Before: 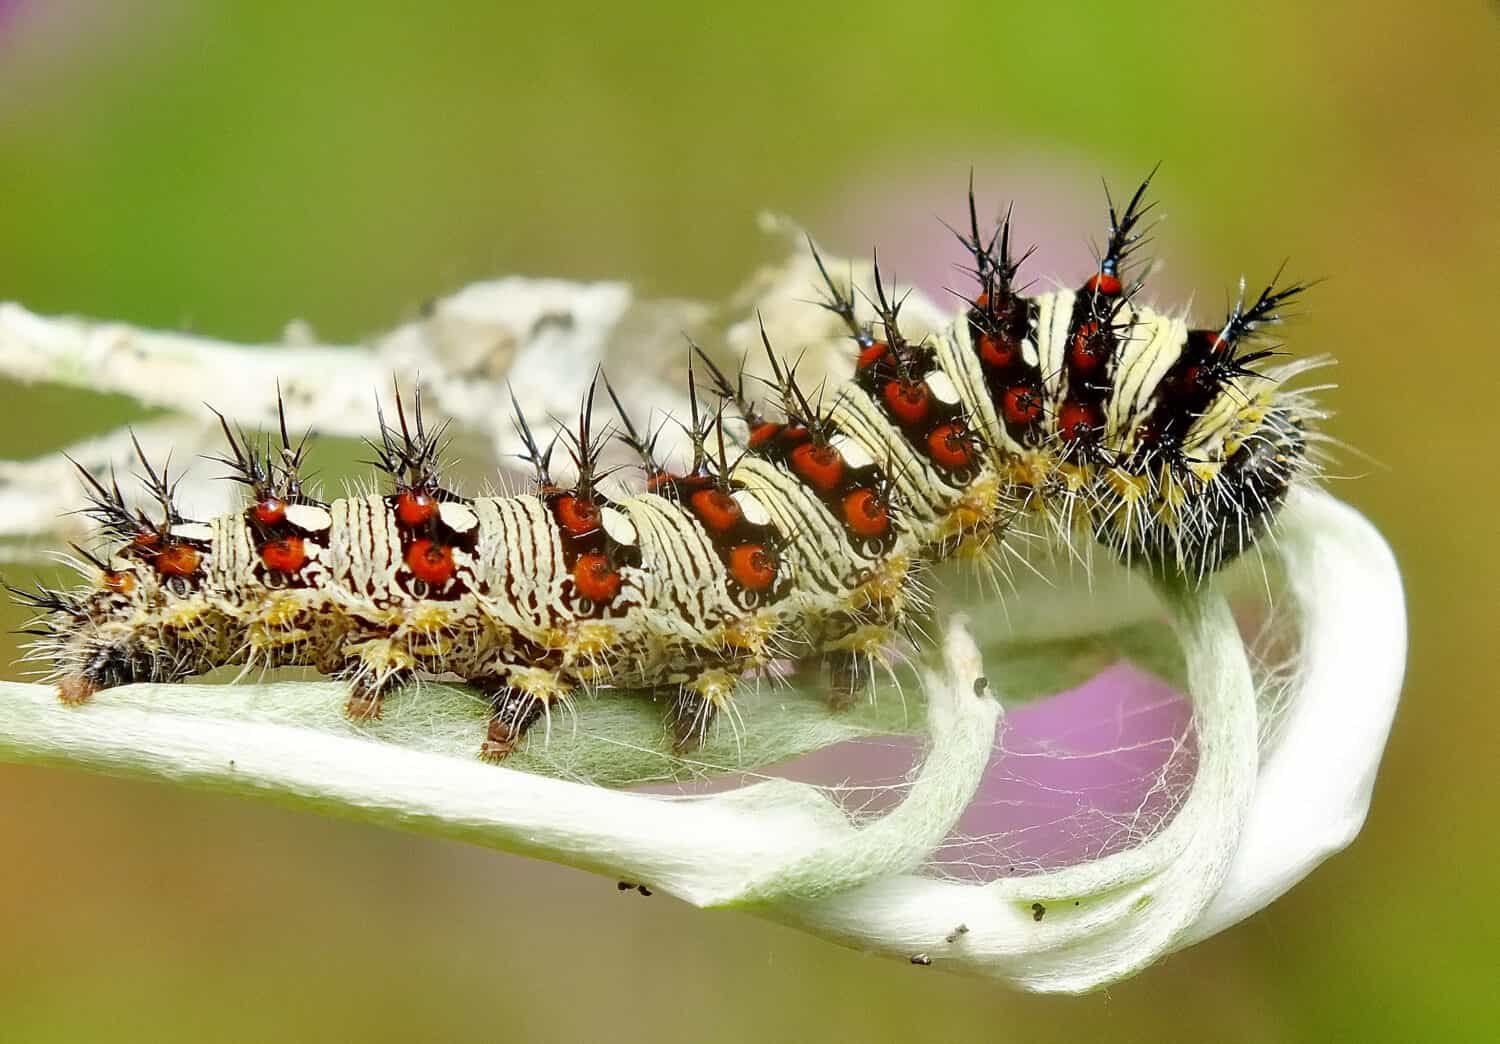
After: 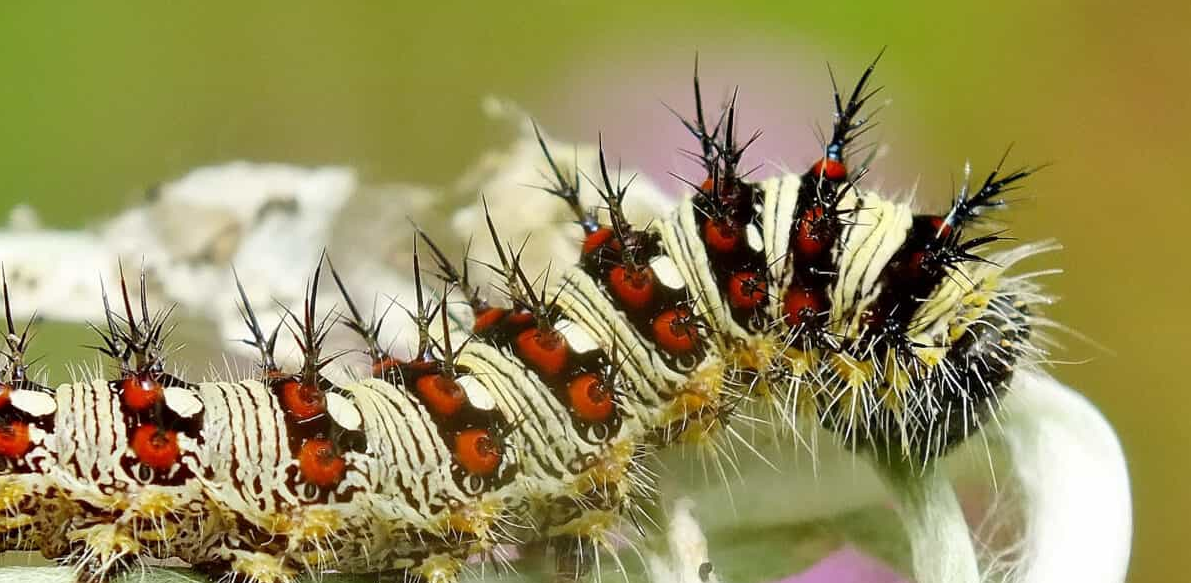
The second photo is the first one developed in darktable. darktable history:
crop: left 18.337%, top 11.073%, right 2.235%, bottom 33.007%
